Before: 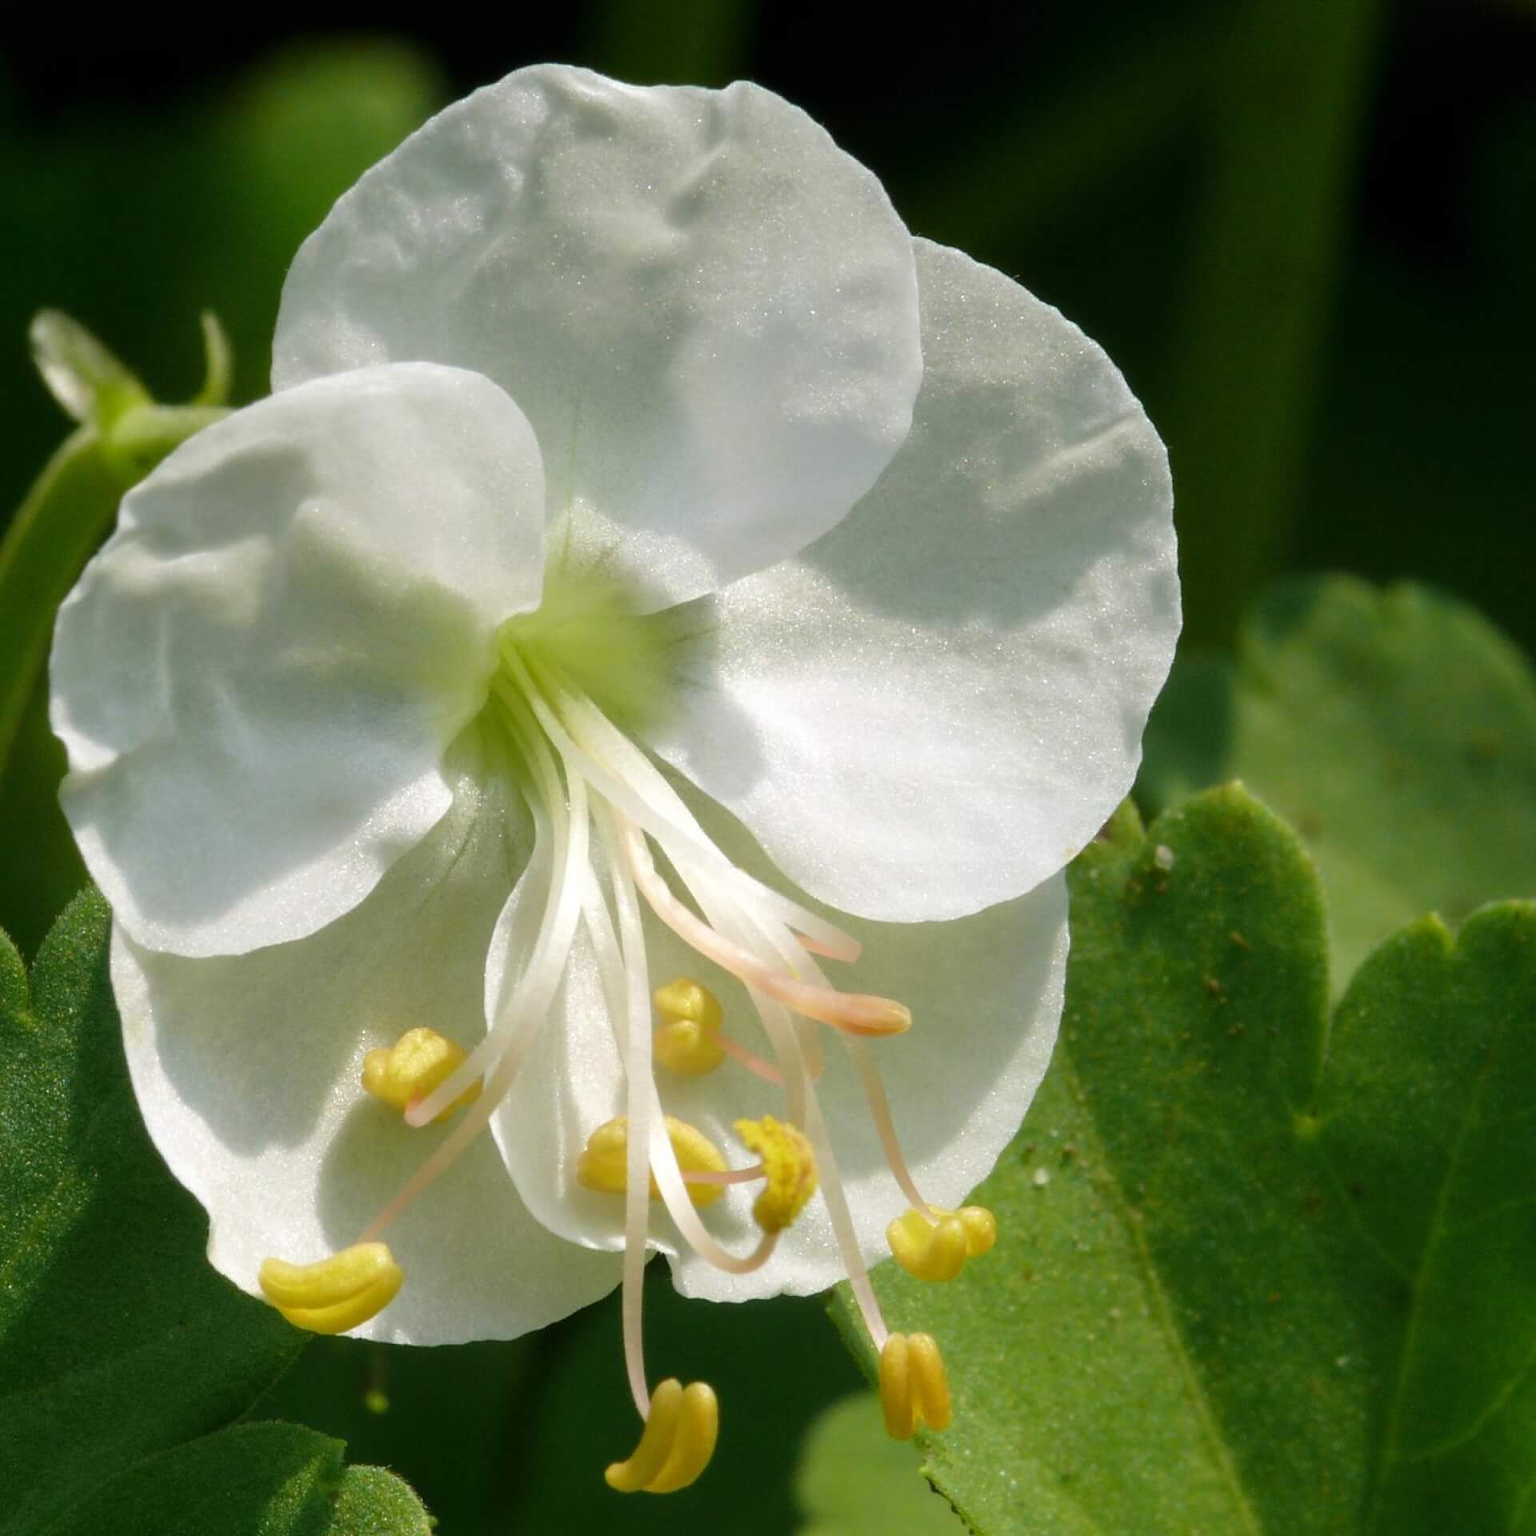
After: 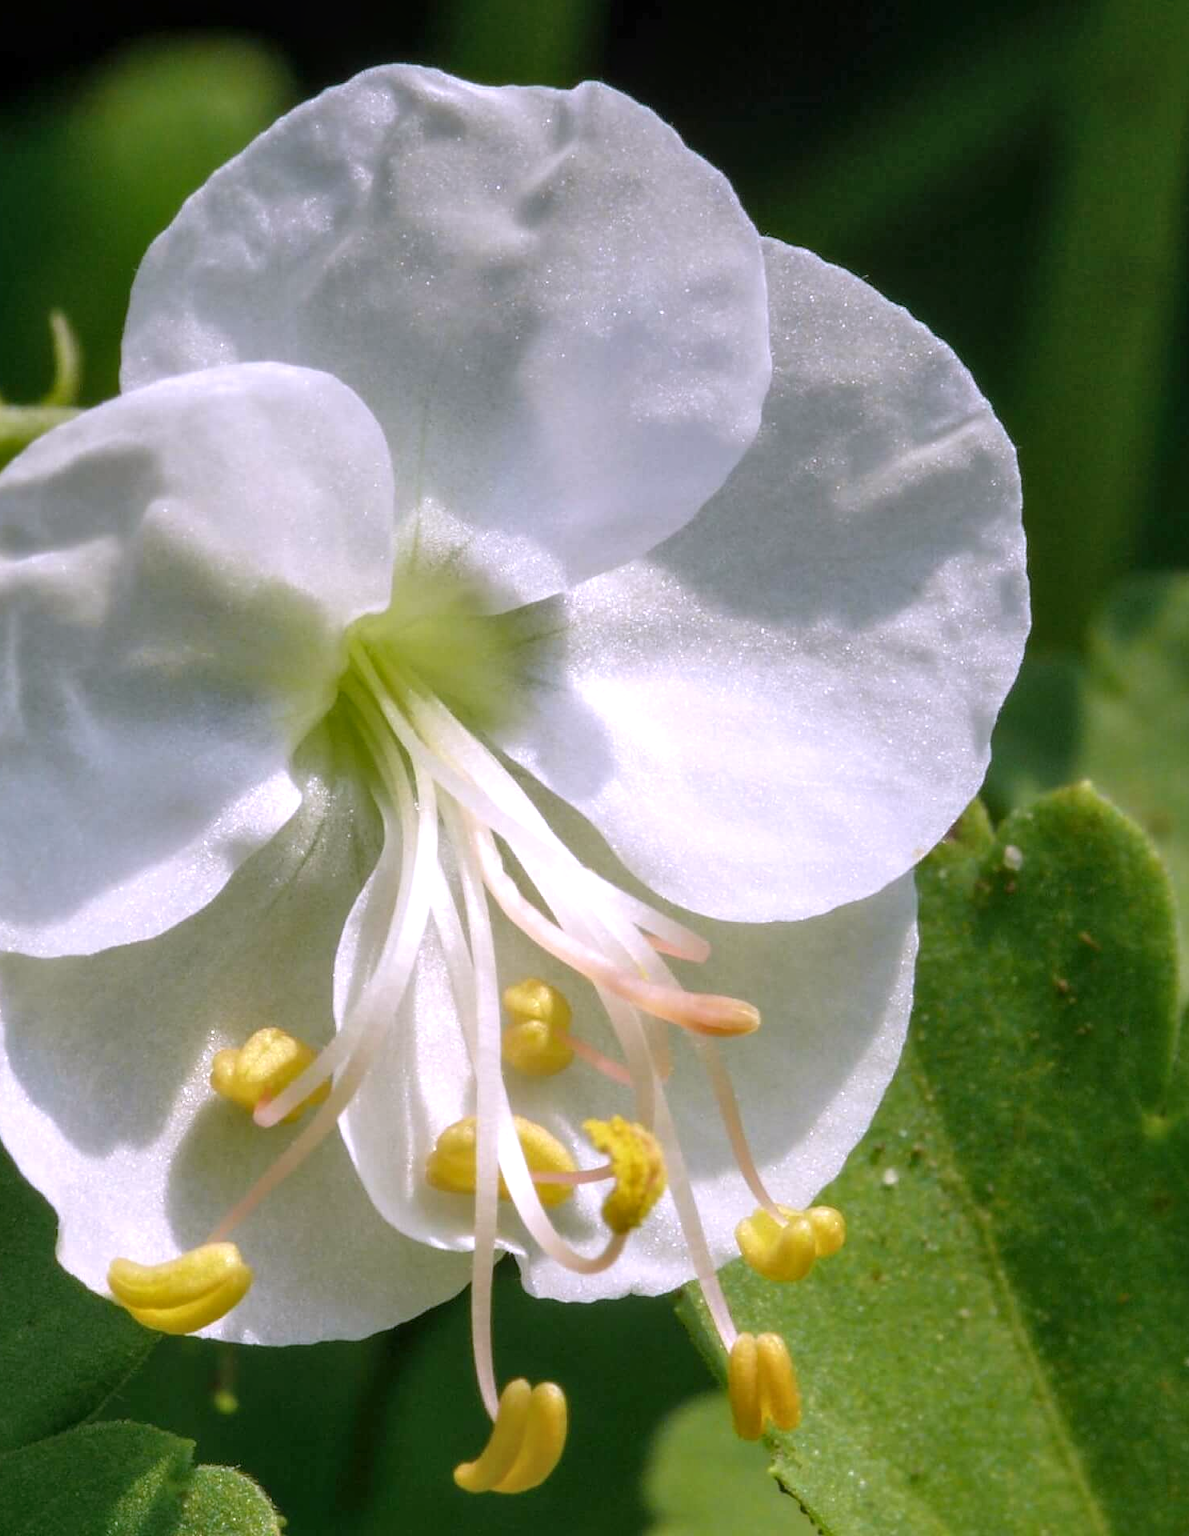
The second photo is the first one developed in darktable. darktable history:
crop: left 9.88%, right 12.664%
shadows and highlights: shadows 43.06, highlights 6.94
local contrast: on, module defaults
white balance: red 1.042, blue 1.17
